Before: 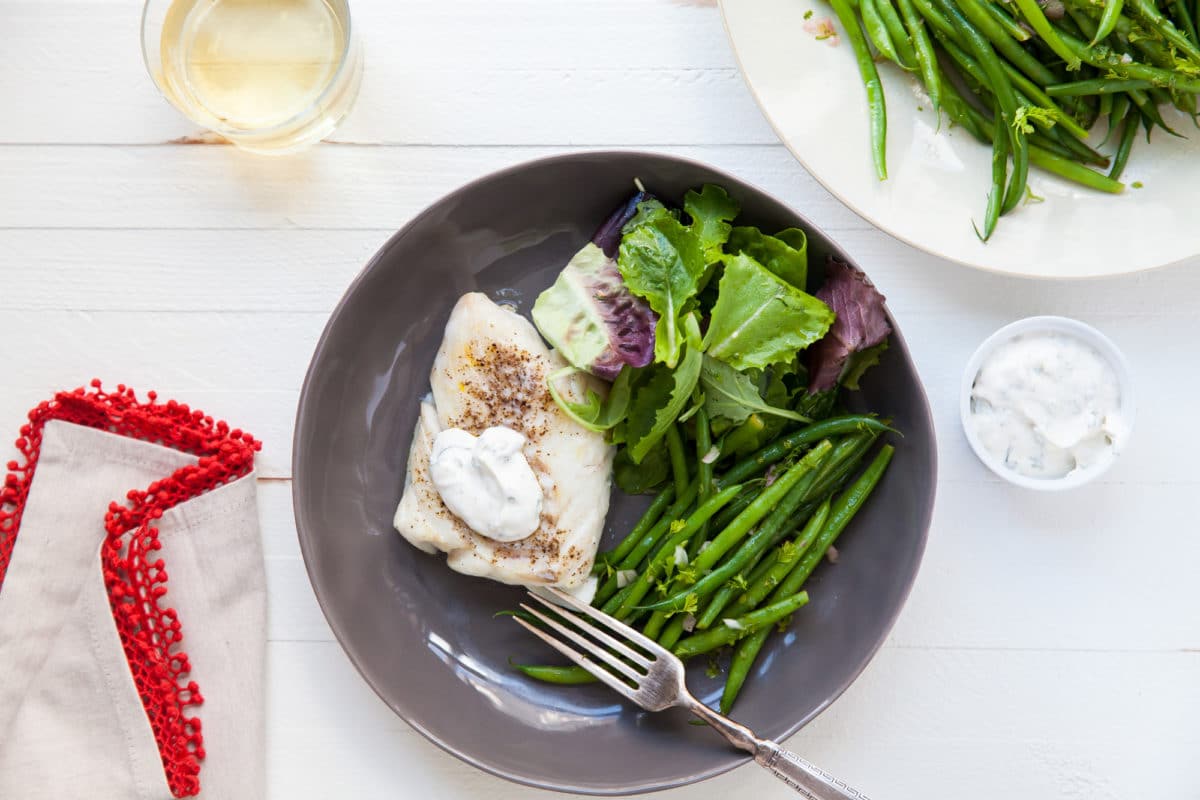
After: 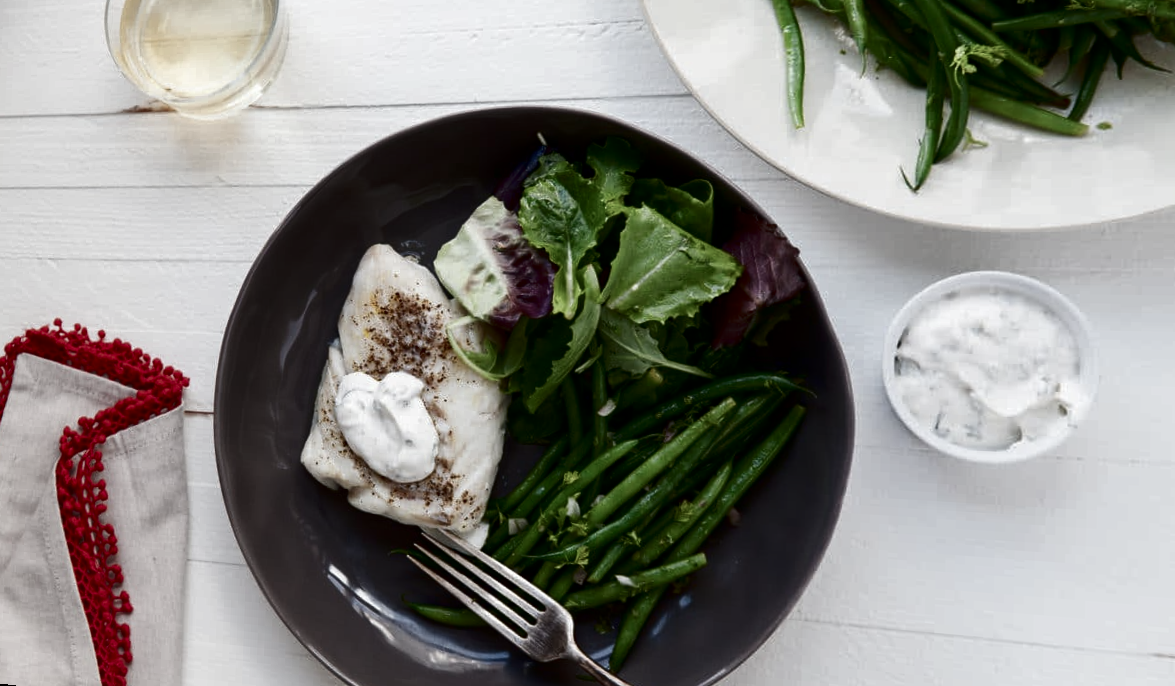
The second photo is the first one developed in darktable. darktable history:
contrast brightness saturation: contrast 0.09, brightness -0.59, saturation 0.17
rotate and perspective: rotation 1.69°, lens shift (vertical) -0.023, lens shift (horizontal) -0.291, crop left 0.025, crop right 0.988, crop top 0.092, crop bottom 0.842
color balance rgb: linear chroma grading › global chroma -16.06%, perceptual saturation grading › global saturation -32.85%, global vibrance -23.56%
